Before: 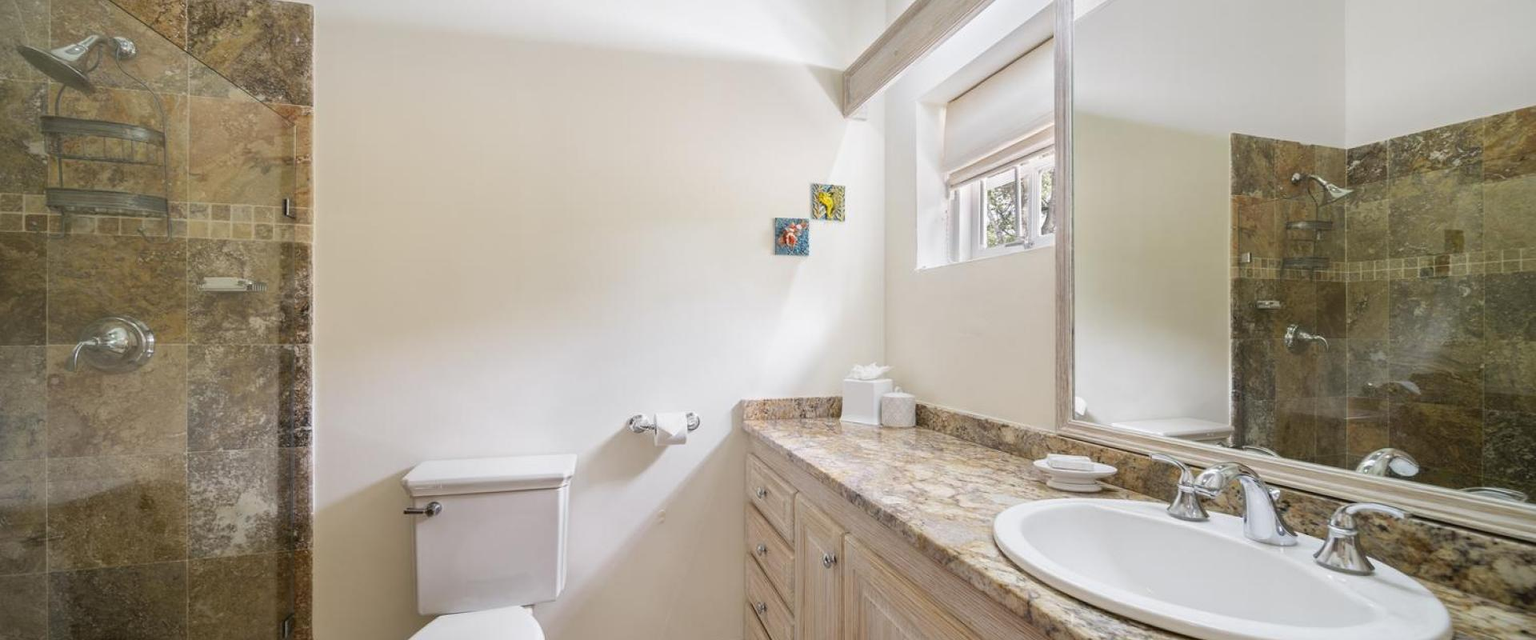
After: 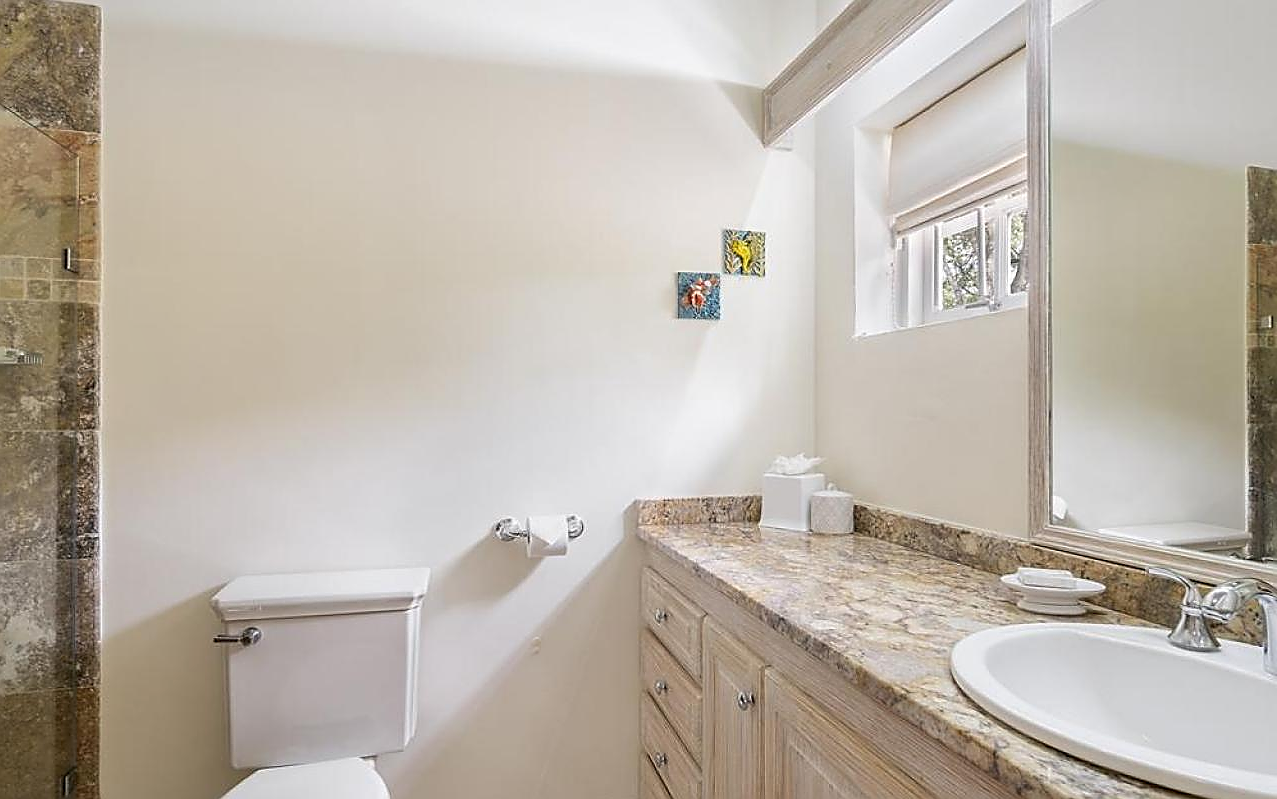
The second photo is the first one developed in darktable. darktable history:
tone equalizer: edges refinement/feathering 500, mask exposure compensation -1.57 EV, preserve details guided filter
crop and rotate: left 15.195%, right 18.261%
sharpen: radius 1.405, amount 1.236, threshold 0.609
